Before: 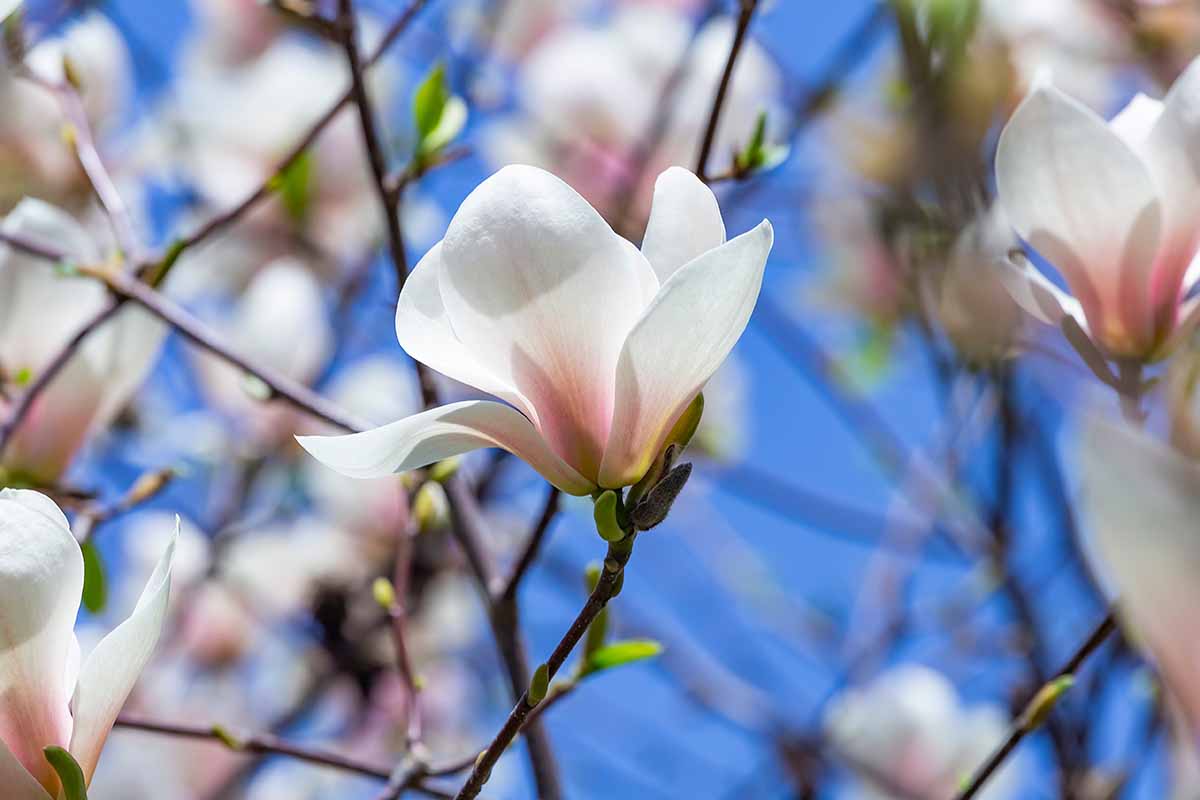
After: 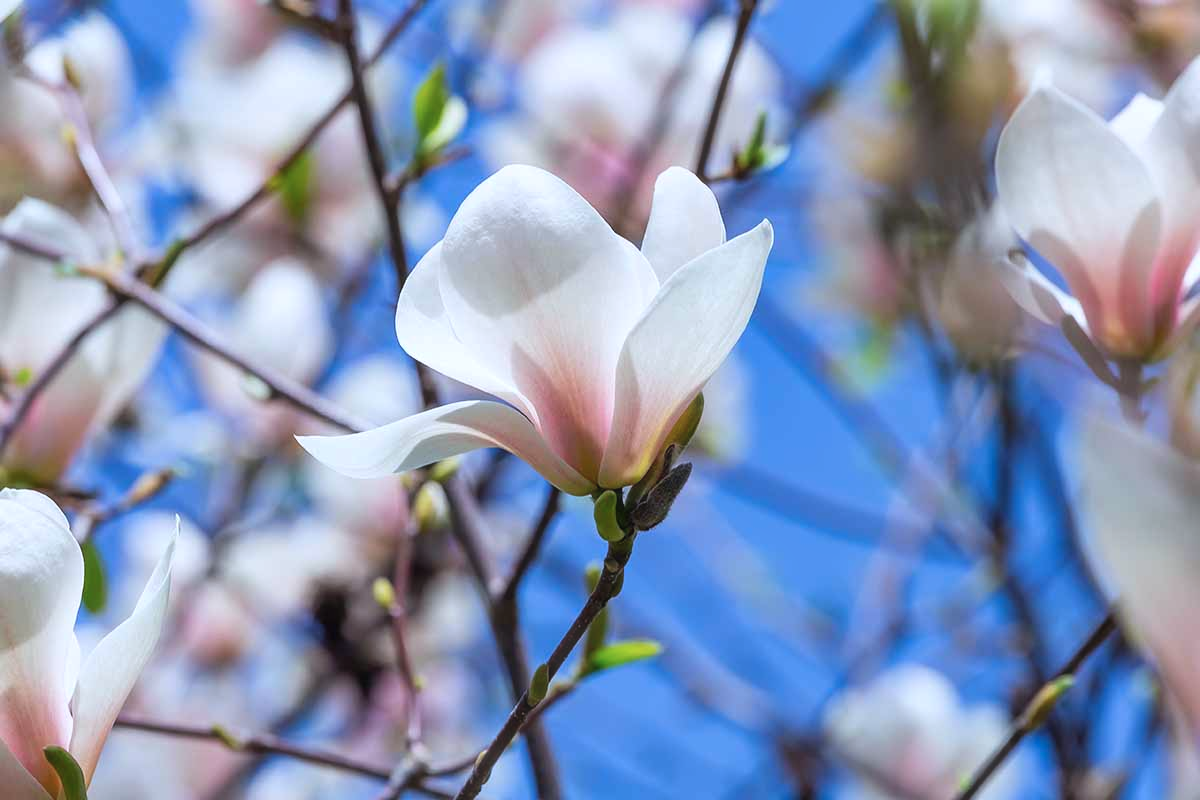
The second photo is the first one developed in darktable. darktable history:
haze removal: strength -0.094, compatibility mode true, adaptive false
color correction: highlights a* -0.738, highlights b* -9.21
exposure: compensate exposure bias true, compensate highlight preservation false
